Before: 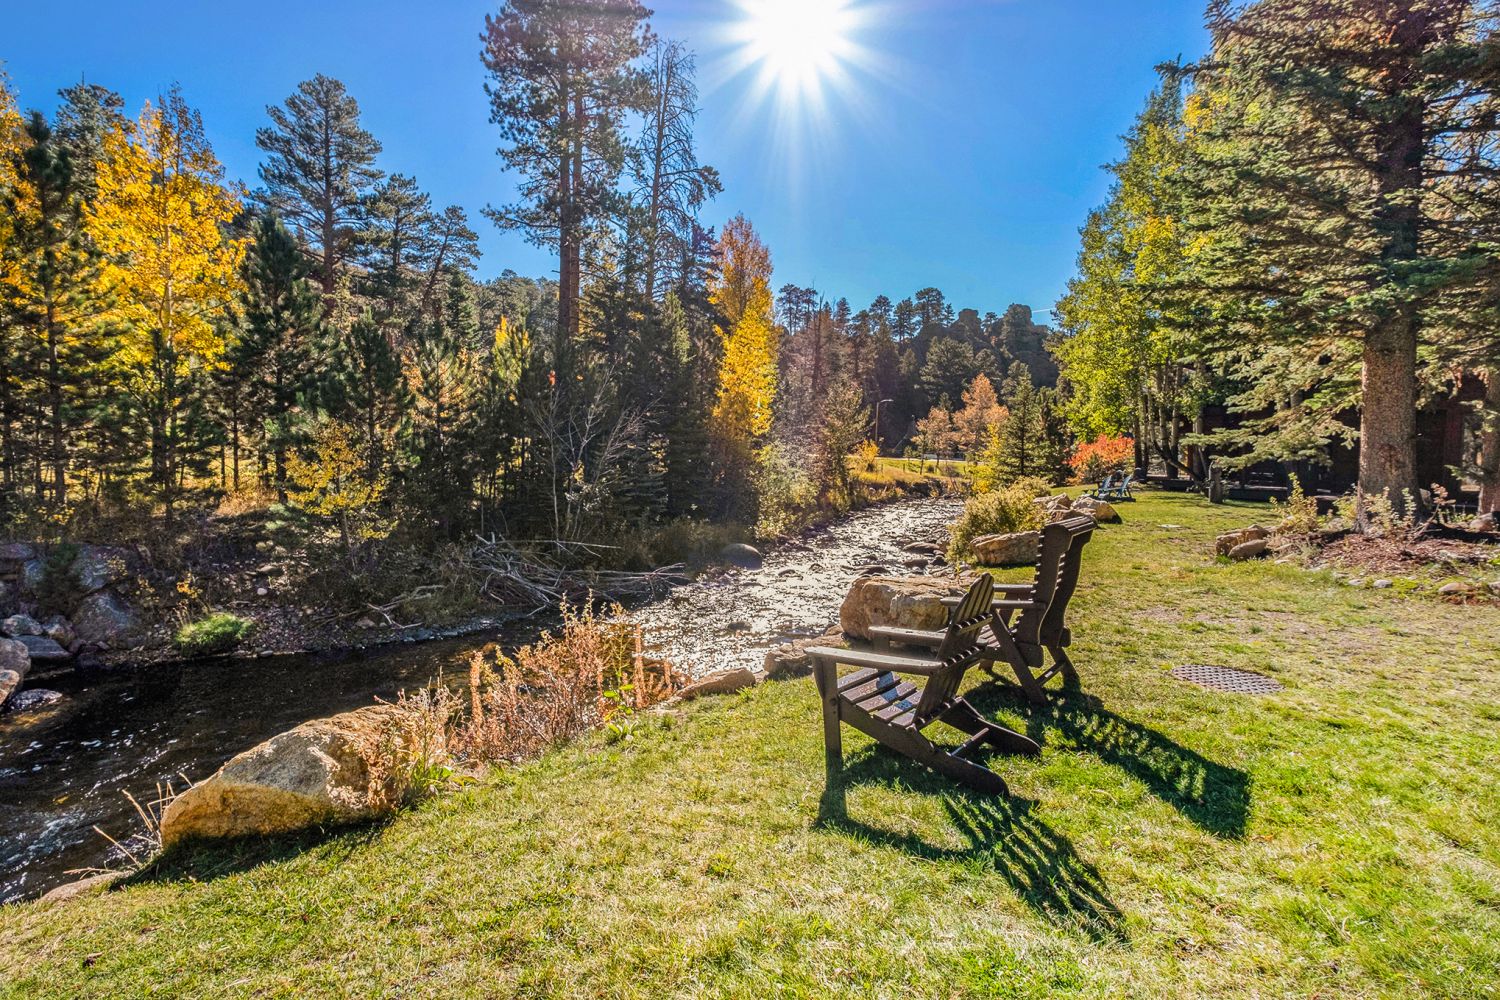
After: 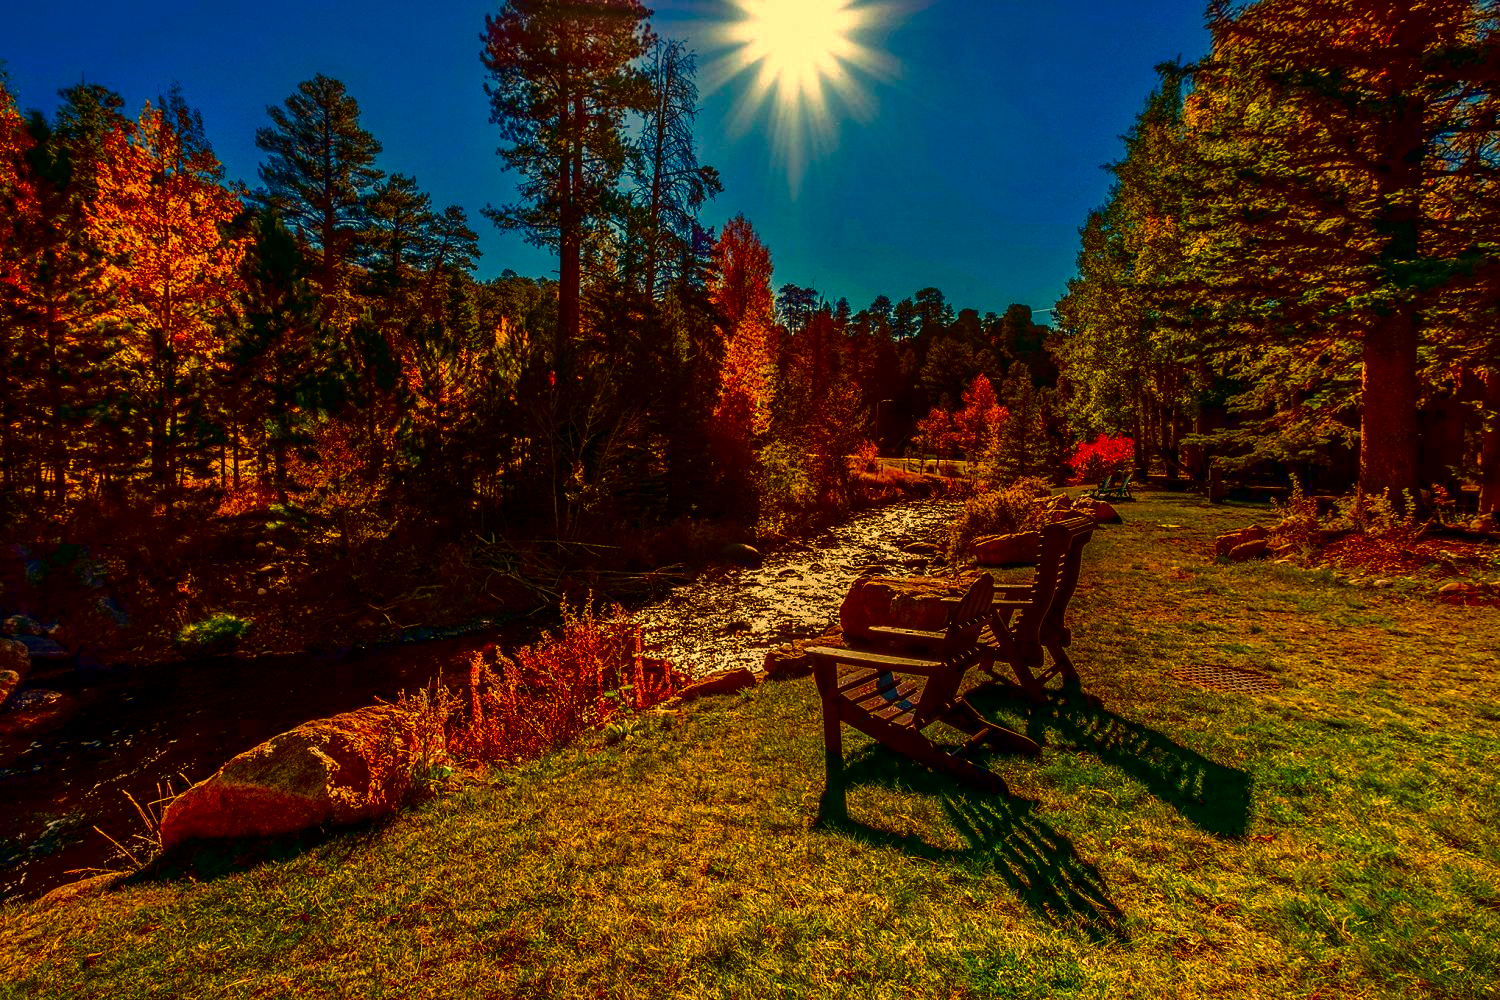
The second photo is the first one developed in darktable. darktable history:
tone equalizer: on, module defaults
contrast brightness saturation: brightness -1, saturation 1
white balance: red 1.123, blue 0.83
